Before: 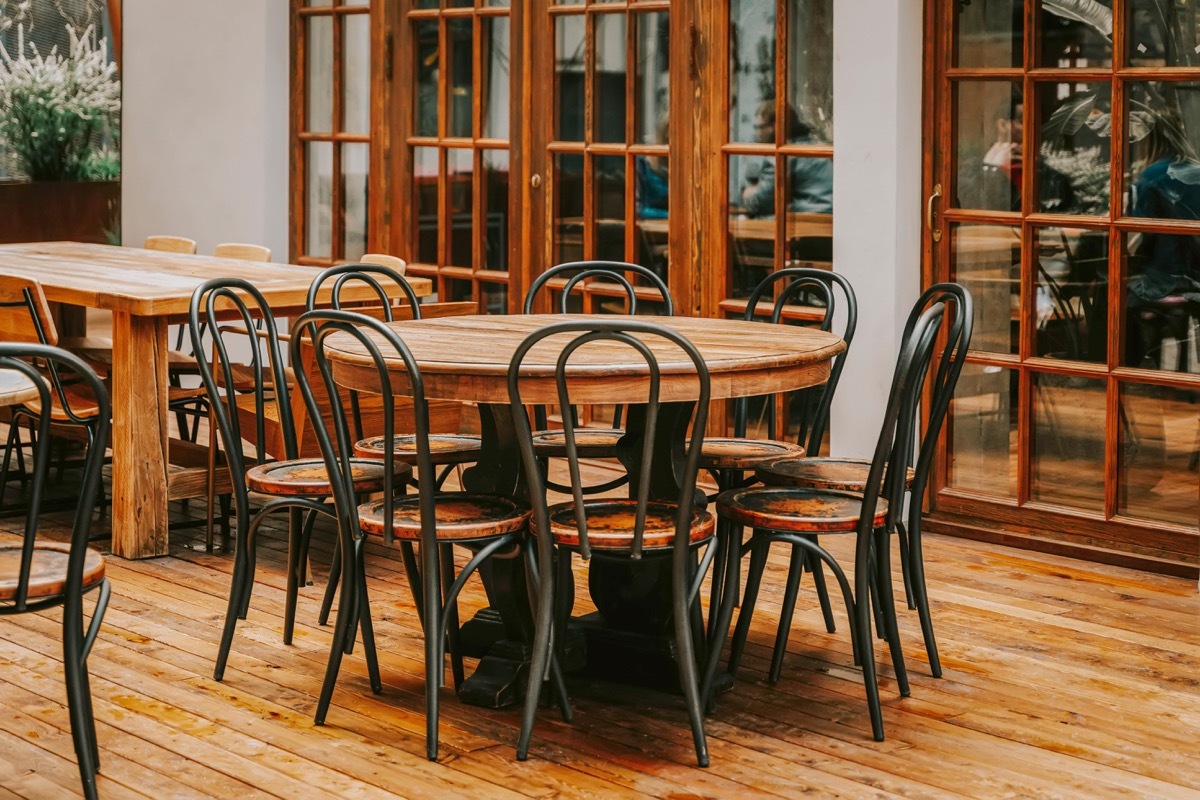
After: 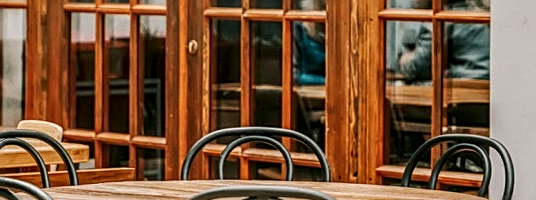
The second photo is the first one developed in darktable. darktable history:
sharpen: on, module defaults
crop: left 28.64%, top 16.832%, right 26.637%, bottom 58.055%
local contrast: highlights 20%, detail 150%
